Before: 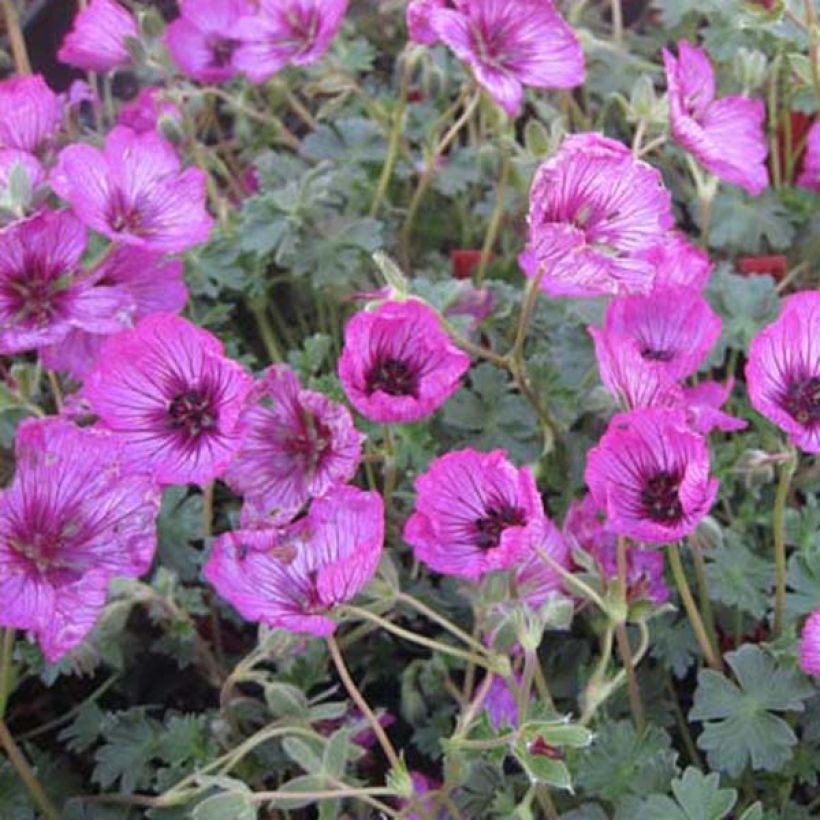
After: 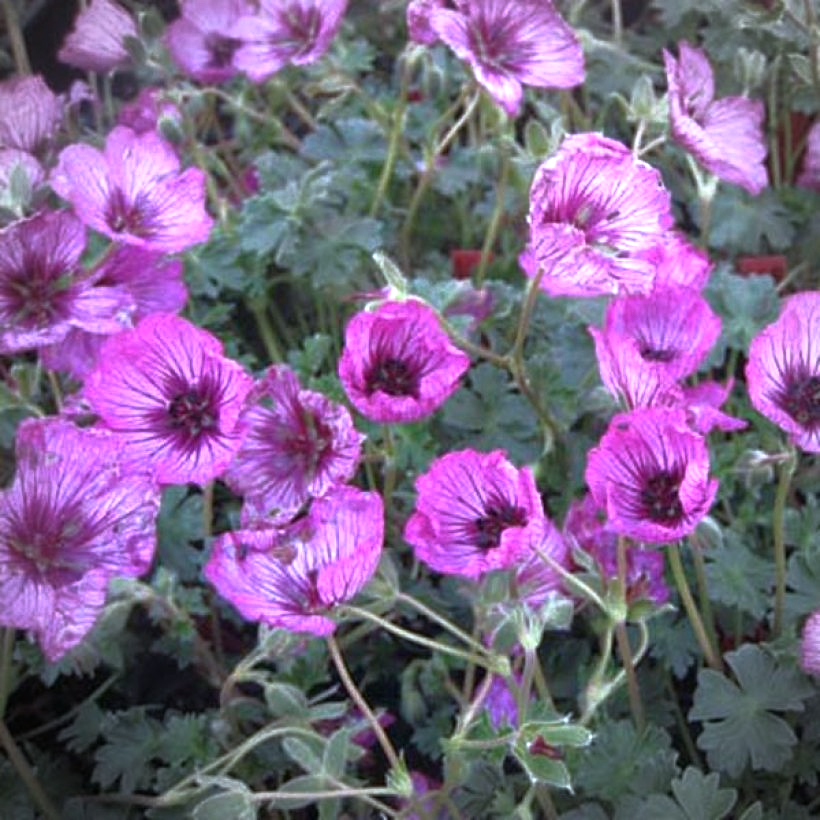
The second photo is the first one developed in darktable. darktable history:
color calibration: illuminant custom, x 0.368, y 0.373, temperature 4336.12 K
tone equalizer: -8 EV 0.001 EV, -7 EV -0.001 EV, -6 EV 0.004 EV, -5 EV -0.061 EV, -4 EV -0.113 EV, -3 EV -0.186 EV, -2 EV 0.224 EV, -1 EV 0.706 EV, +0 EV 0.497 EV, edges refinement/feathering 500, mask exposure compensation -1.57 EV, preserve details no
vignetting: fall-off radius 45.24%
